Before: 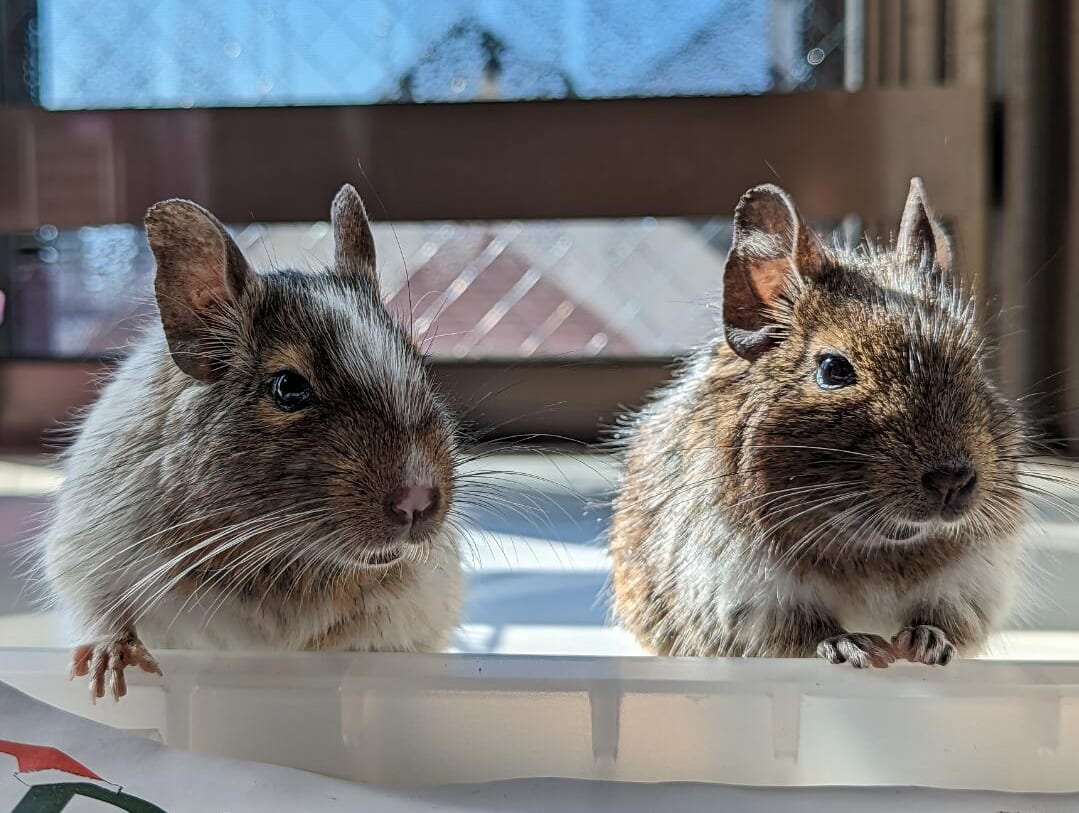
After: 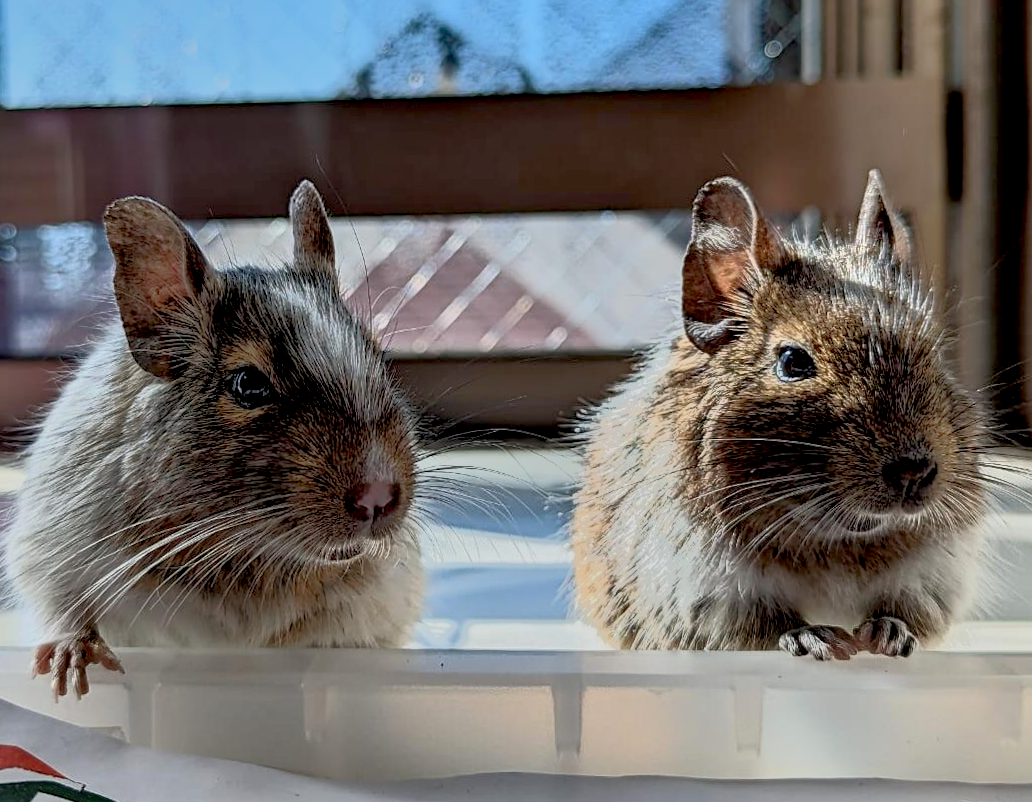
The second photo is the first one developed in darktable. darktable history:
tone equalizer: -7 EV -0.63 EV, -6 EV 1 EV, -5 EV -0.45 EV, -4 EV 0.43 EV, -3 EV 0.41 EV, -2 EV 0.15 EV, -1 EV -0.15 EV, +0 EV -0.39 EV, smoothing diameter 25%, edges refinement/feathering 10, preserve details guided filter
rotate and perspective: rotation -0.45°, automatic cropping original format, crop left 0.008, crop right 0.992, crop top 0.012, crop bottom 0.988
exposure: black level correction 0.016, exposure -0.009 EV, compensate highlight preservation false
crop and rotate: left 3.238%
